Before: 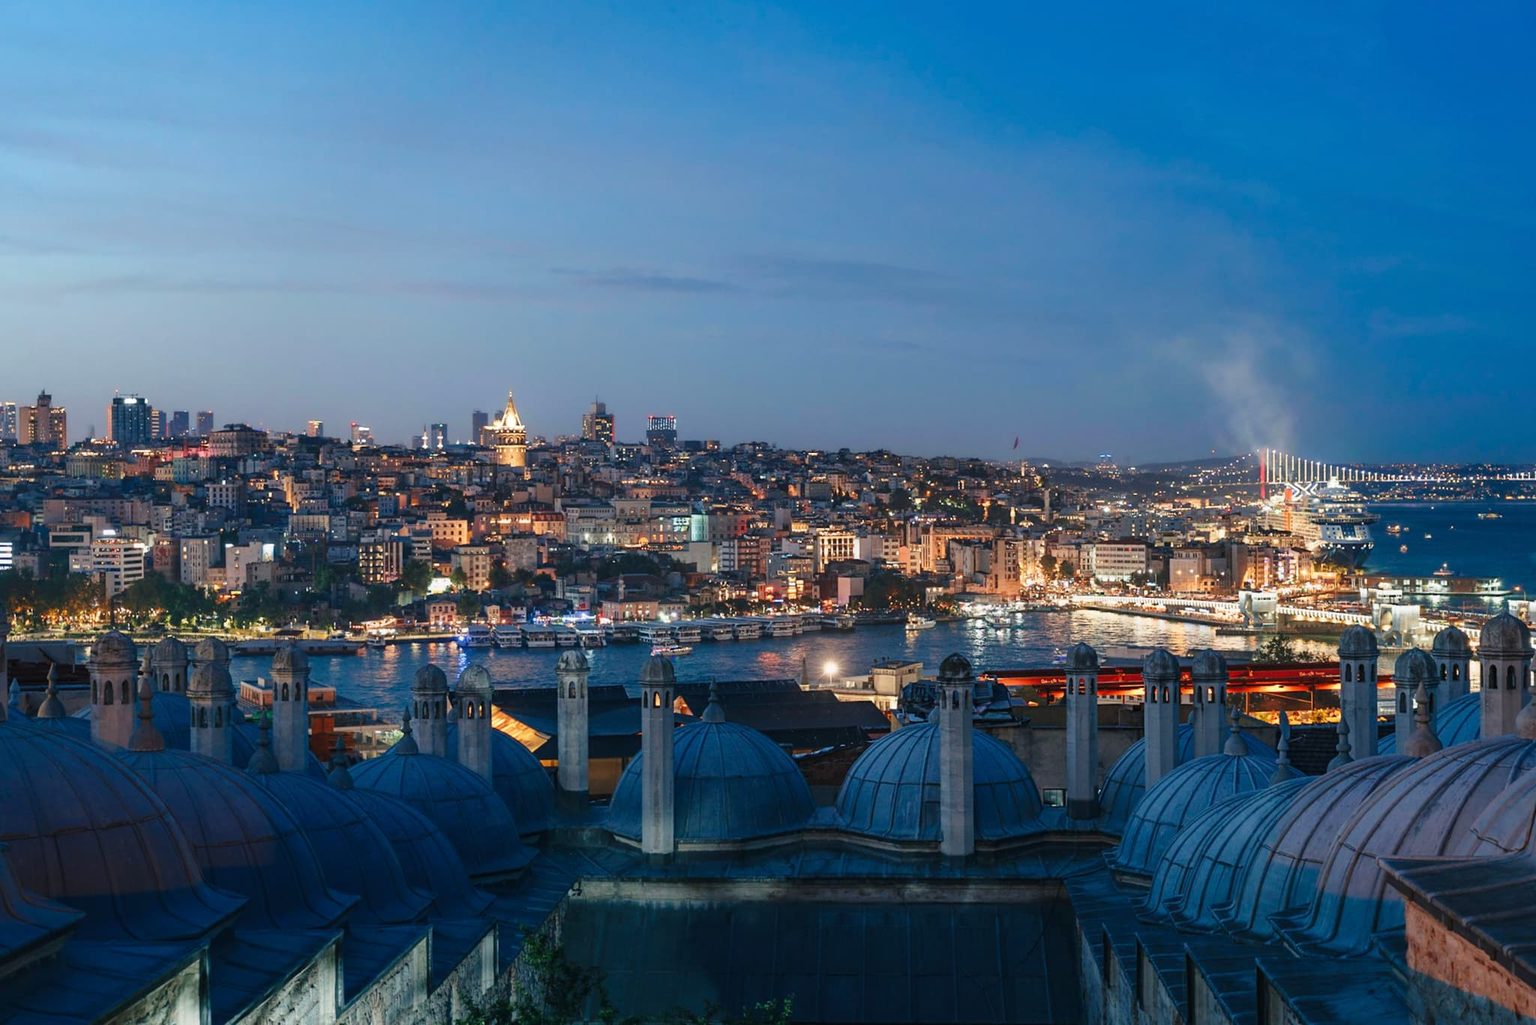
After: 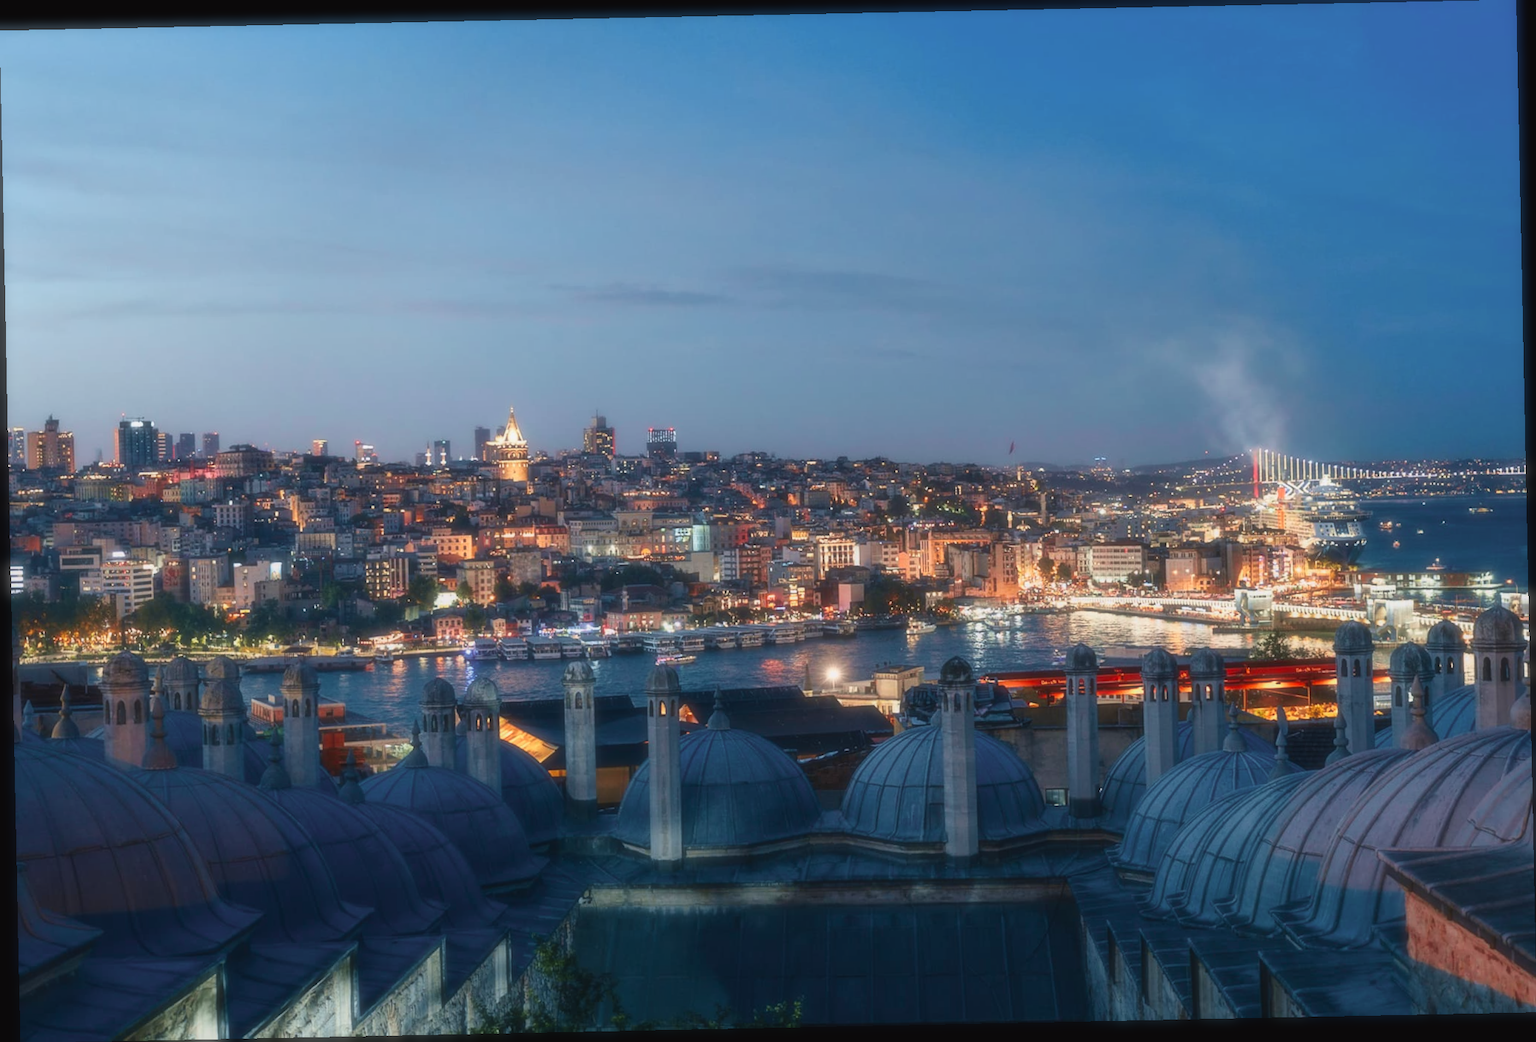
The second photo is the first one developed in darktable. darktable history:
soften: size 19.52%, mix 20.32%
tone equalizer: -8 EV -0.002 EV, -7 EV 0.005 EV, -6 EV -0.009 EV, -5 EV 0.011 EV, -4 EV -0.012 EV, -3 EV 0.007 EV, -2 EV -0.062 EV, -1 EV -0.293 EV, +0 EV -0.582 EV, smoothing diameter 2%, edges refinement/feathering 20, mask exposure compensation -1.57 EV, filter diffusion 5
tone curve: curves: ch0 [(0, 0.024) (0.119, 0.146) (0.474, 0.485) (0.718, 0.739) (0.817, 0.839) (1, 0.998)]; ch1 [(0, 0) (0.377, 0.416) (0.439, 0.451) (0.477, 0.477) (0.501, 0.503) (0.538, 0.544) (0.58, 0.602) (0.664, 0.676) (0.783, 0.804) (1, 1)]; ch2 [(0, 0) (0.38, 0.405) (0.463, 0.456) (0.498, 0.497) (0.524, 0.535) (0.578, 0.576) (0.648, 0.665) (1, 1)], color space Lab, independent channels, preserve colors none
rotate and perspective: rotation -1.17°, automatic cropping off
